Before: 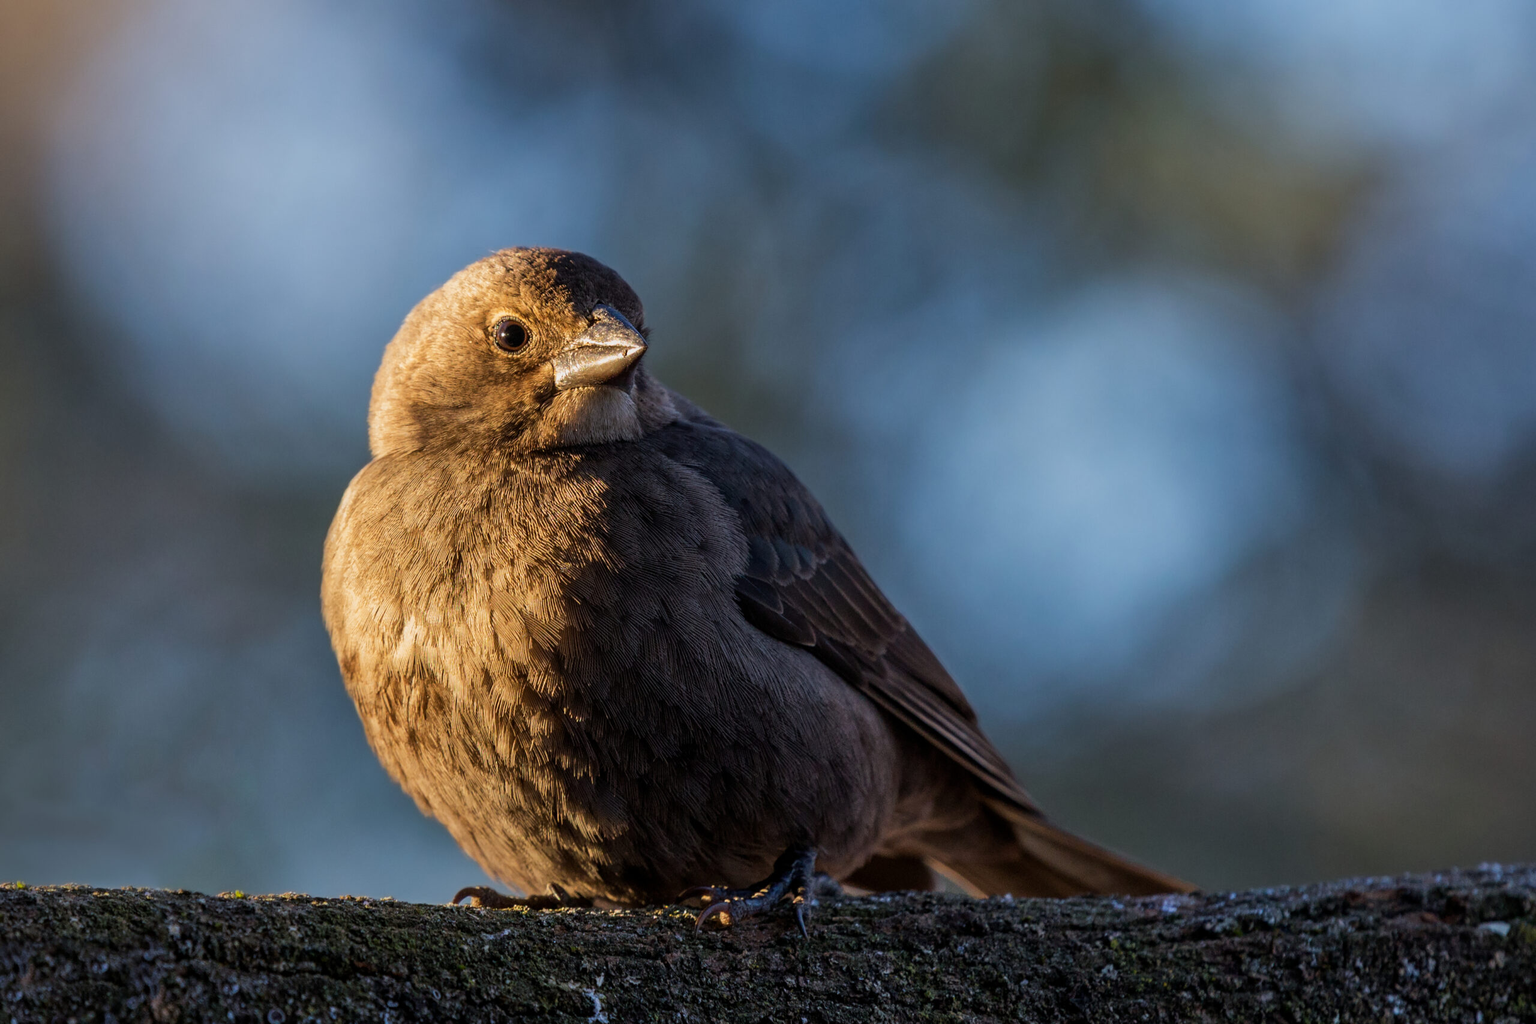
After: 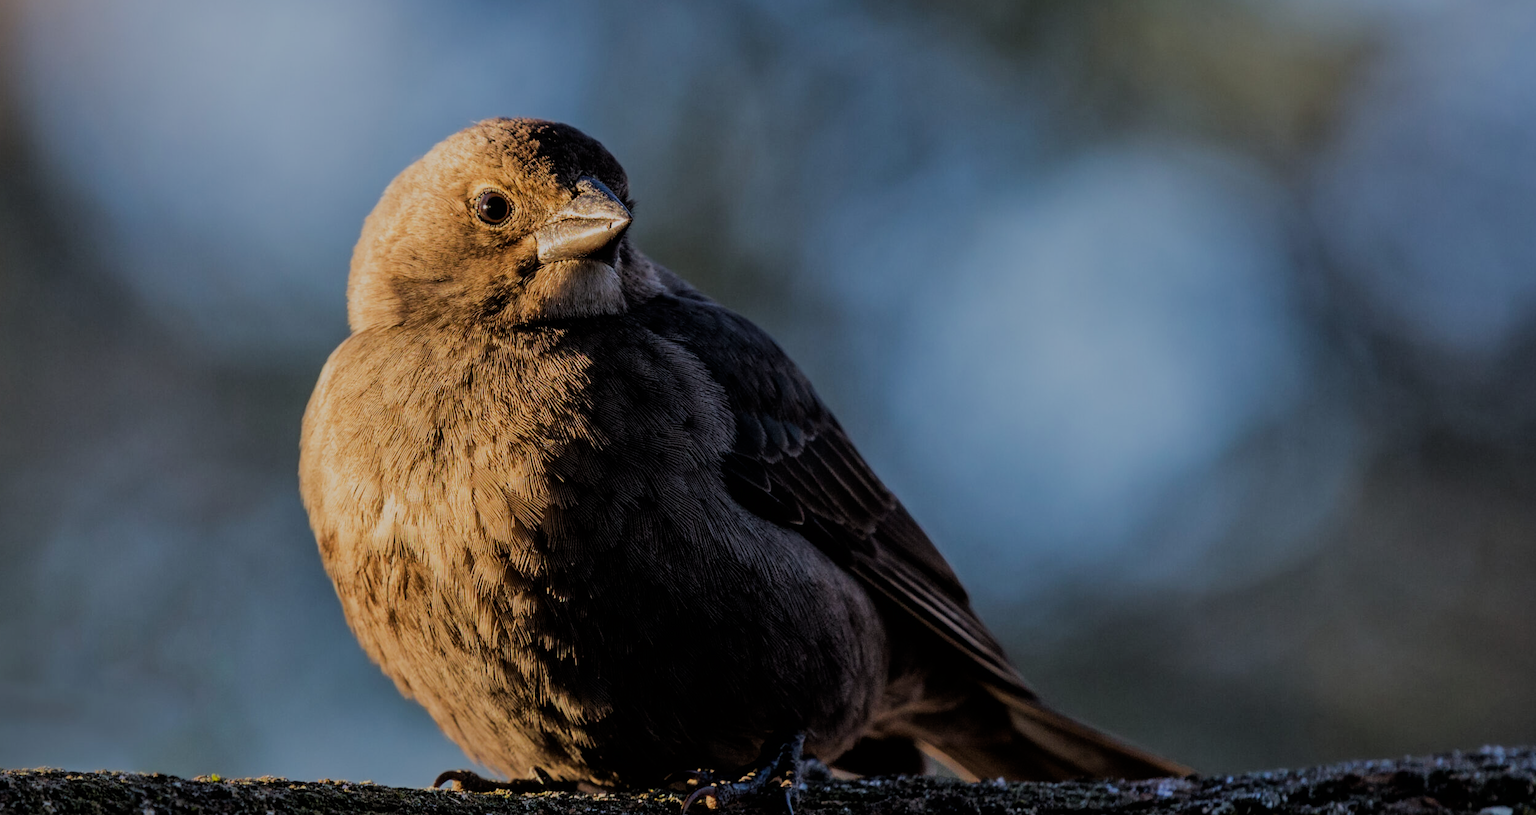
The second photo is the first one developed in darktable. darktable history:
crop and rotate: left 1.873%, top 12.972%, right 0.144%, bottom 8.95%
filmic rgb: black relative exposure -6.22 EV, white relative exposure 6.96 EV, hardness 2.24
